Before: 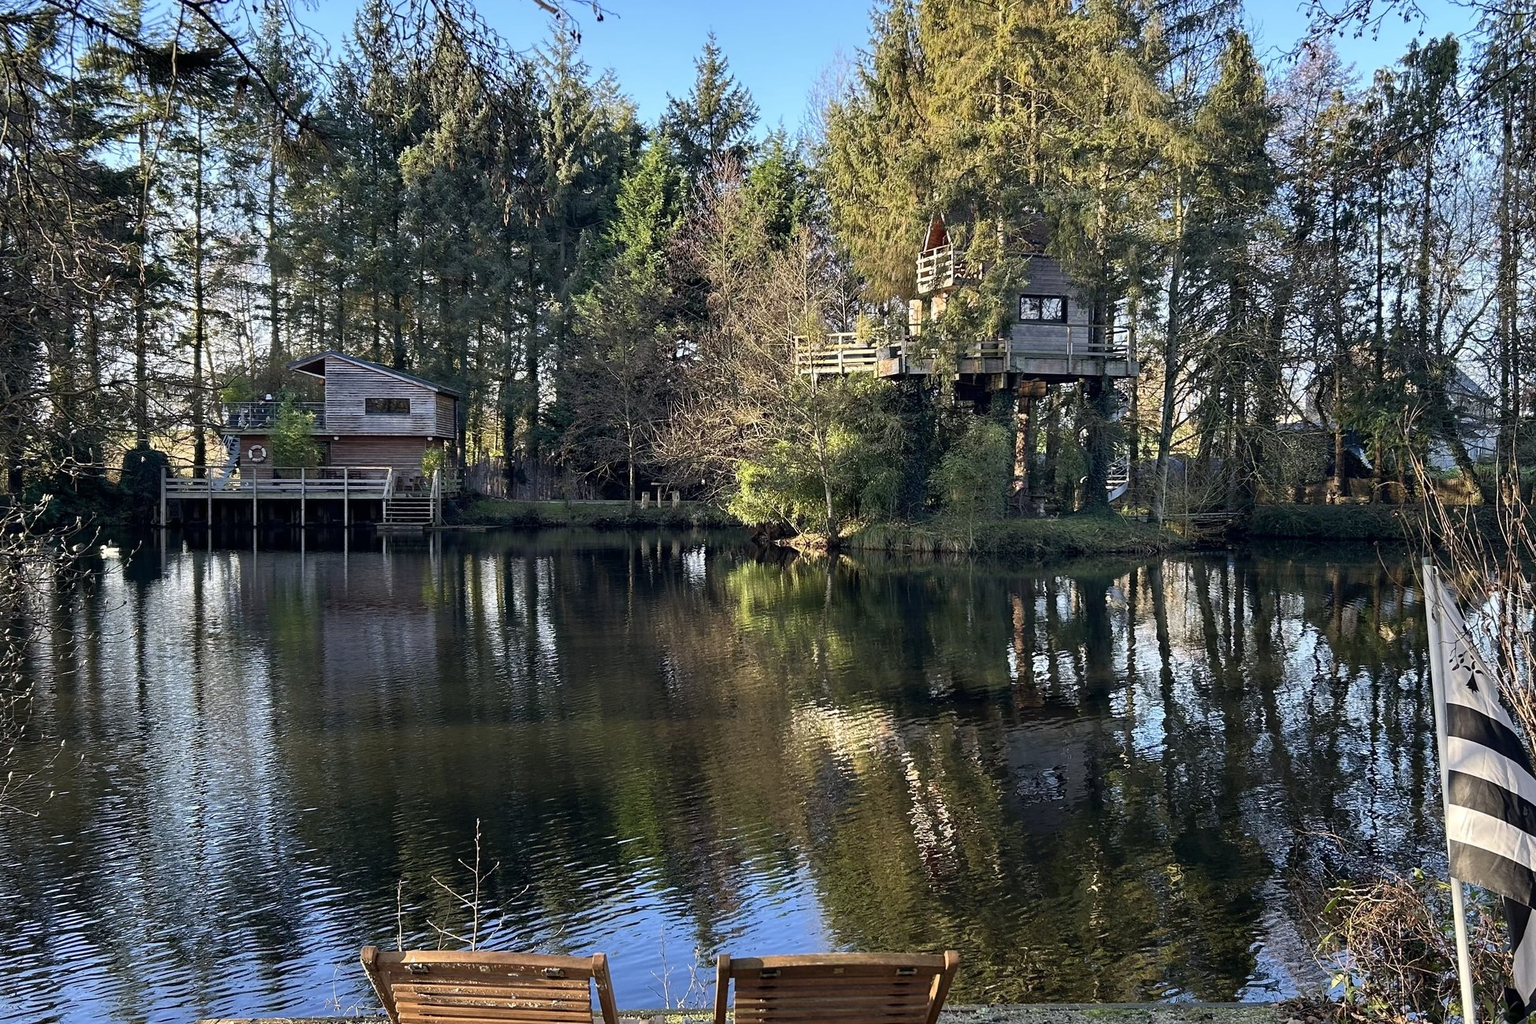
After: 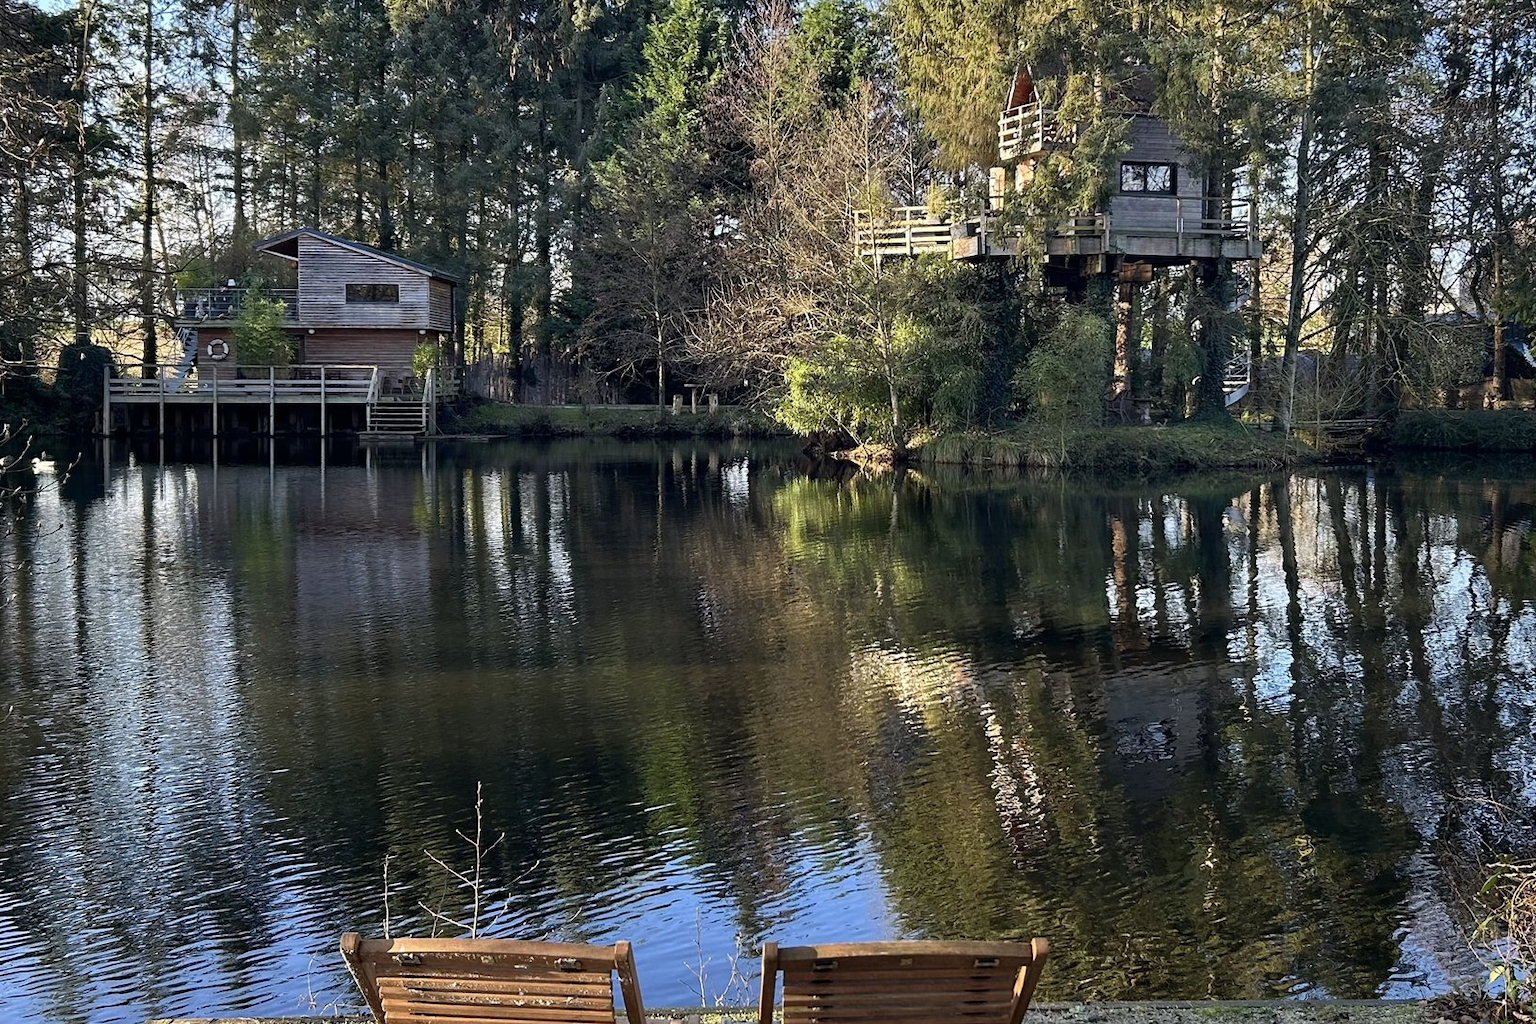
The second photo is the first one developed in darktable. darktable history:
crop and rotate: left 4.842%, top 15.51%, right 10.668%
tone equalizer: on, module defaults
